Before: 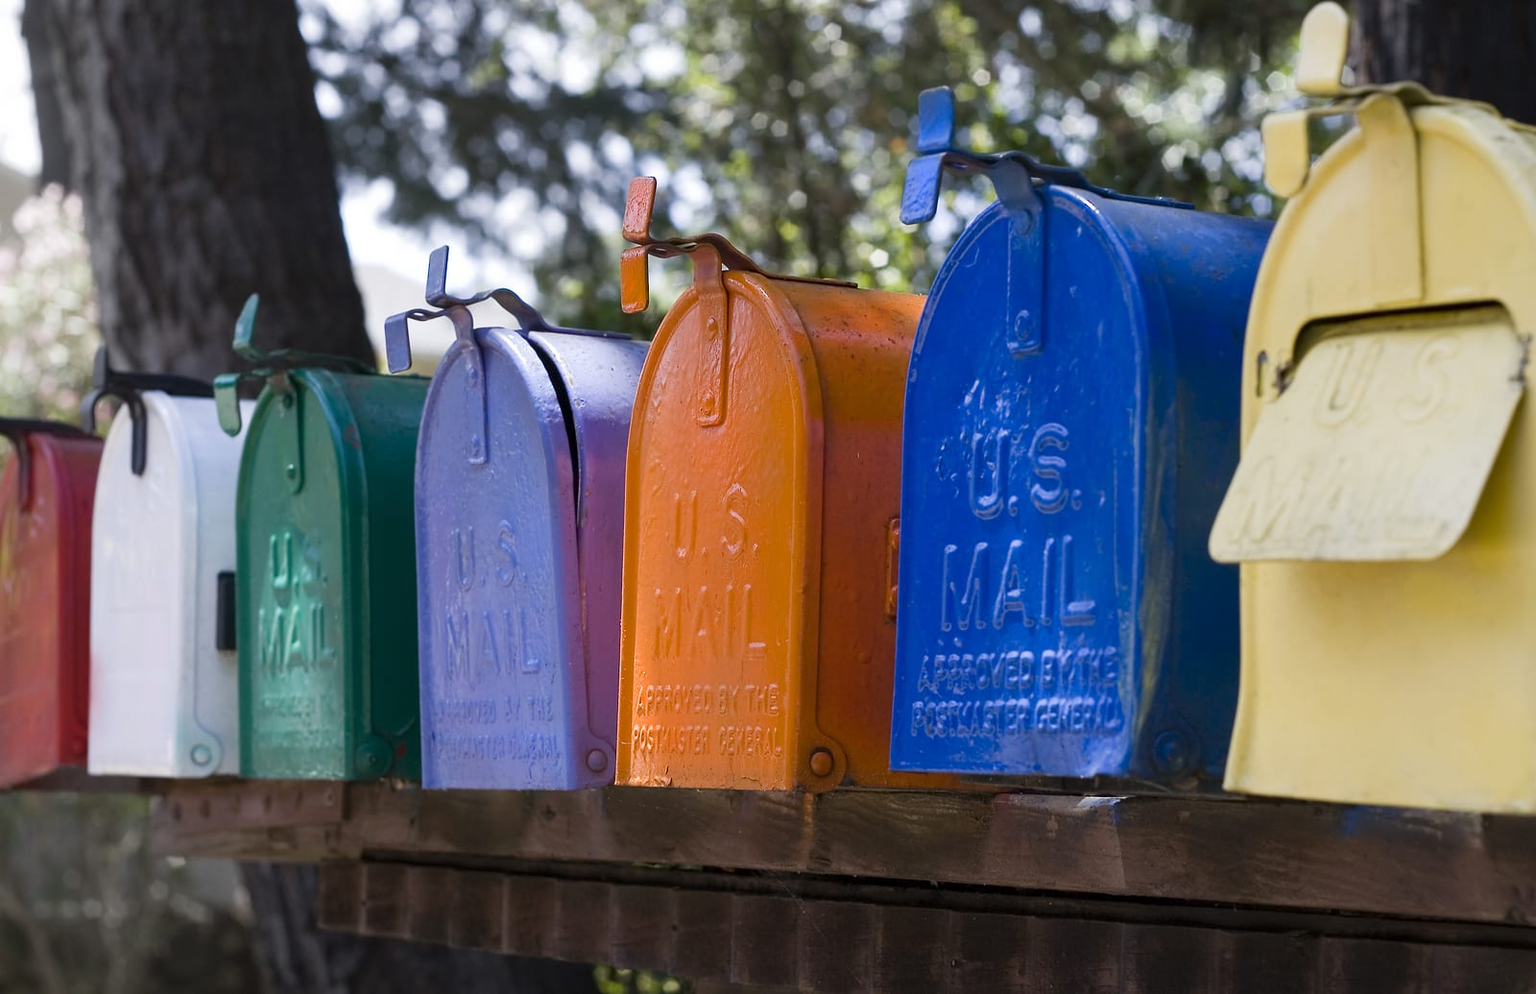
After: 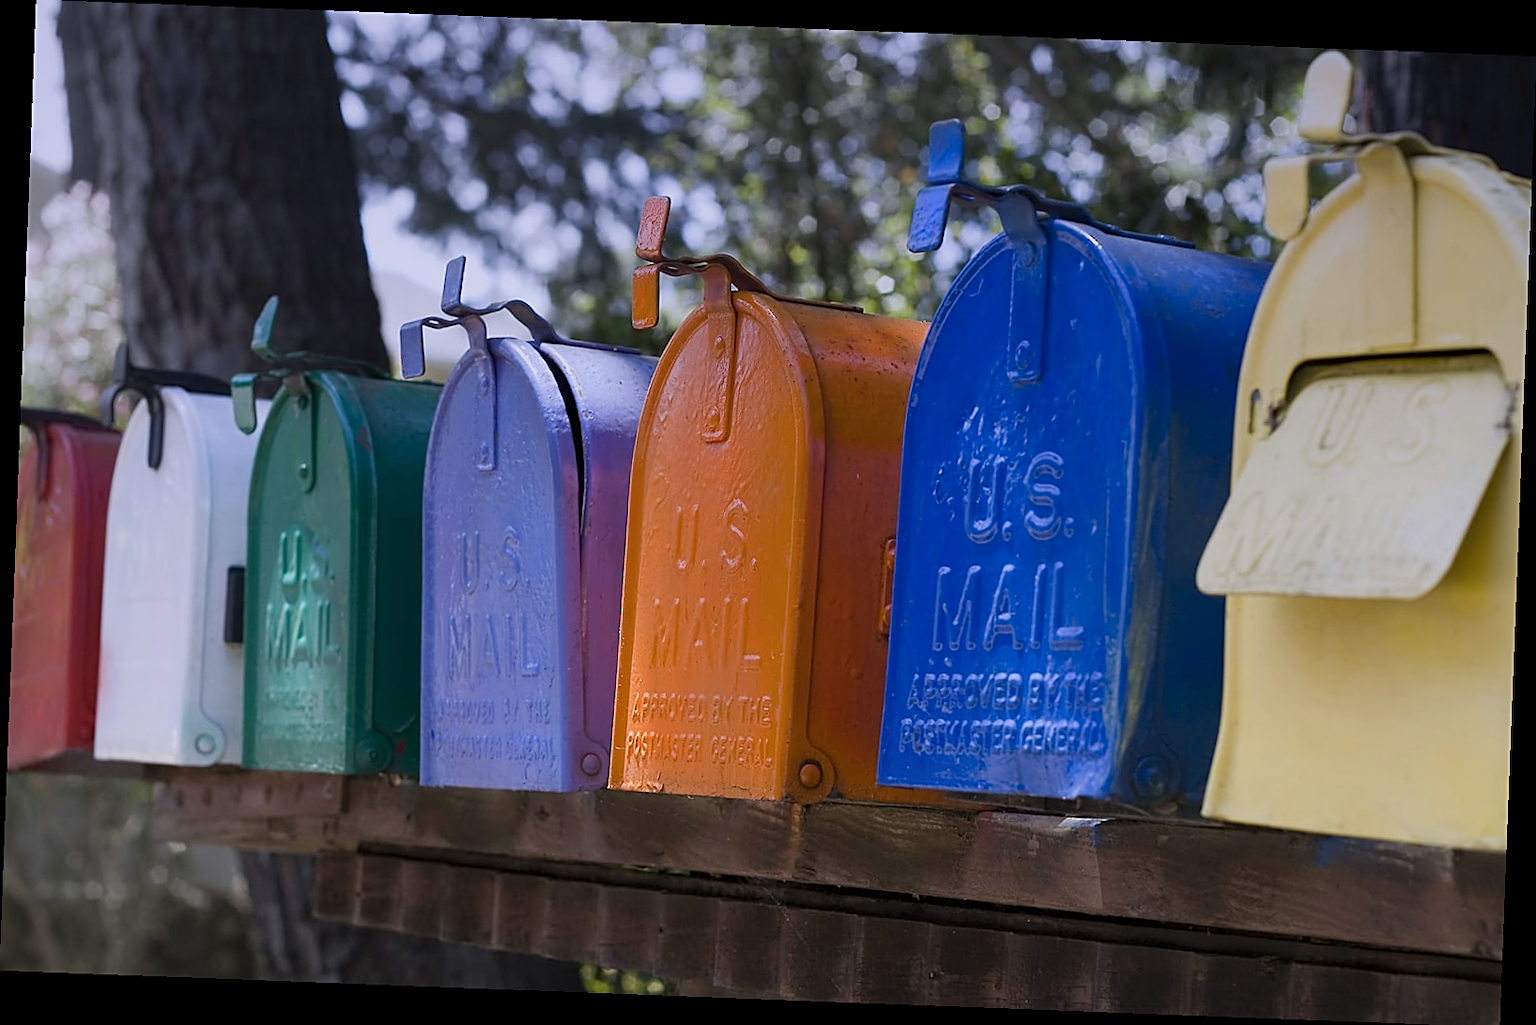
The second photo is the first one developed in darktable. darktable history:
rotate and perspective: rotation 2.17°, automatic cropping off
sharpen: on, module defaults
graduated density: hue 238.83°, saturation 50%
shadows and highlights: shadows 25, highlights -25
